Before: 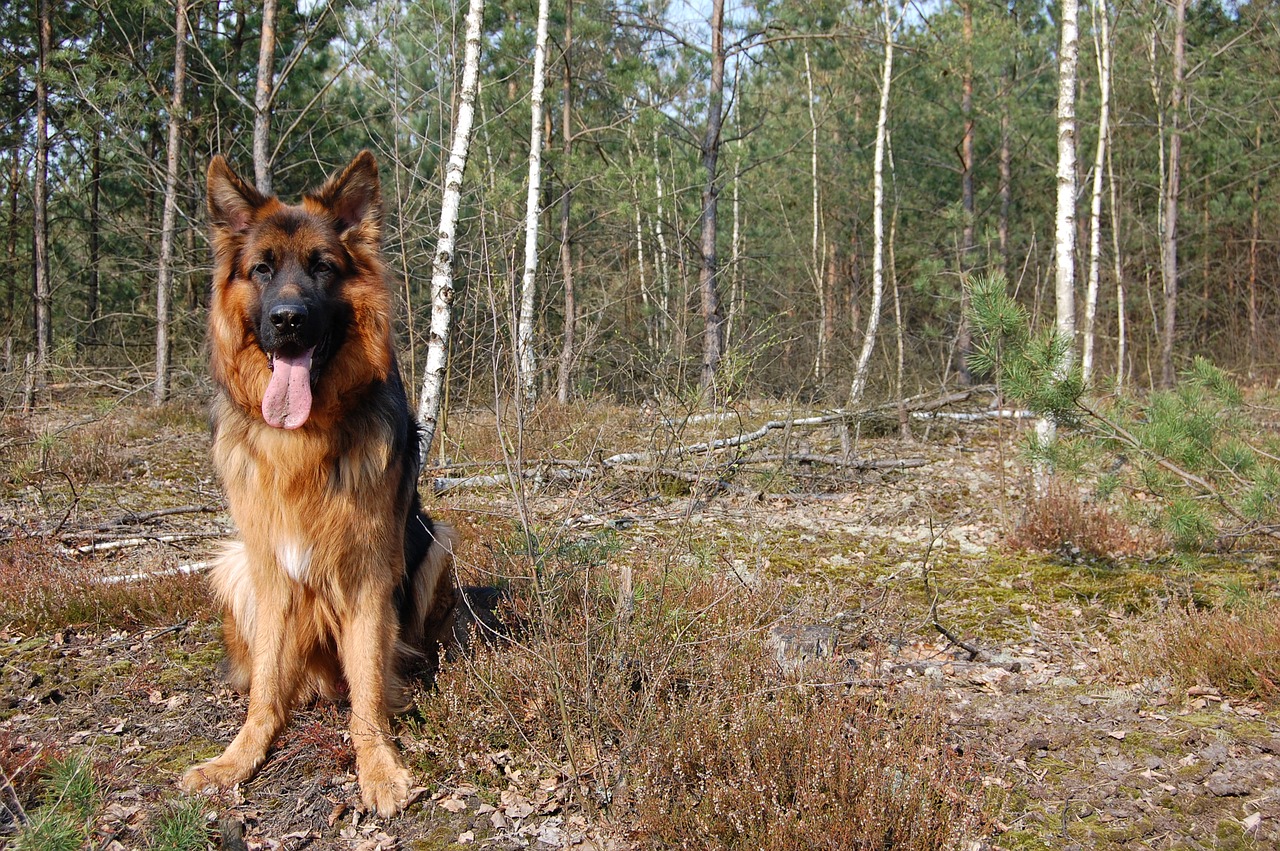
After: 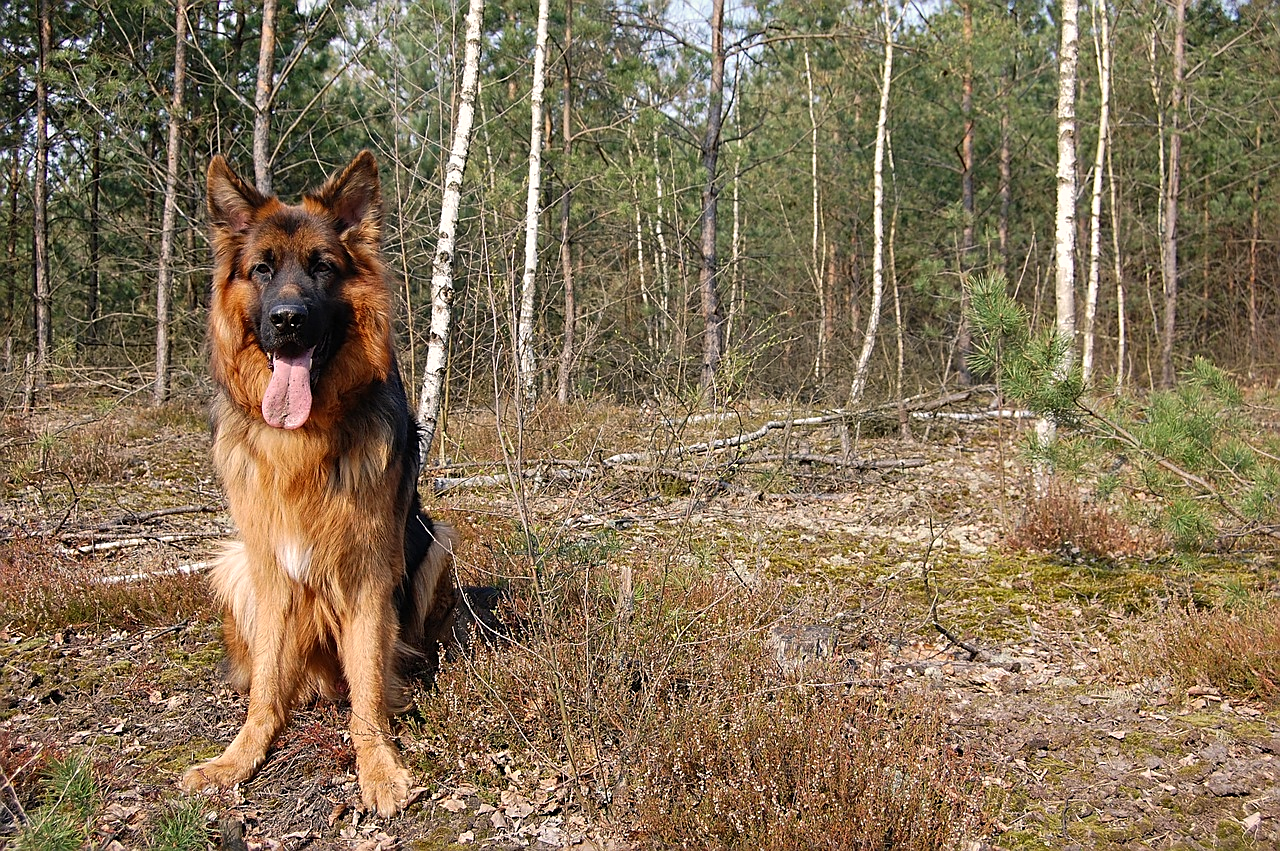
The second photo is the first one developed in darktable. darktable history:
white balance: emerald 1
color correction: highlights a* 3.84, highlights b* 5.07
sharpen: on, module defaults
